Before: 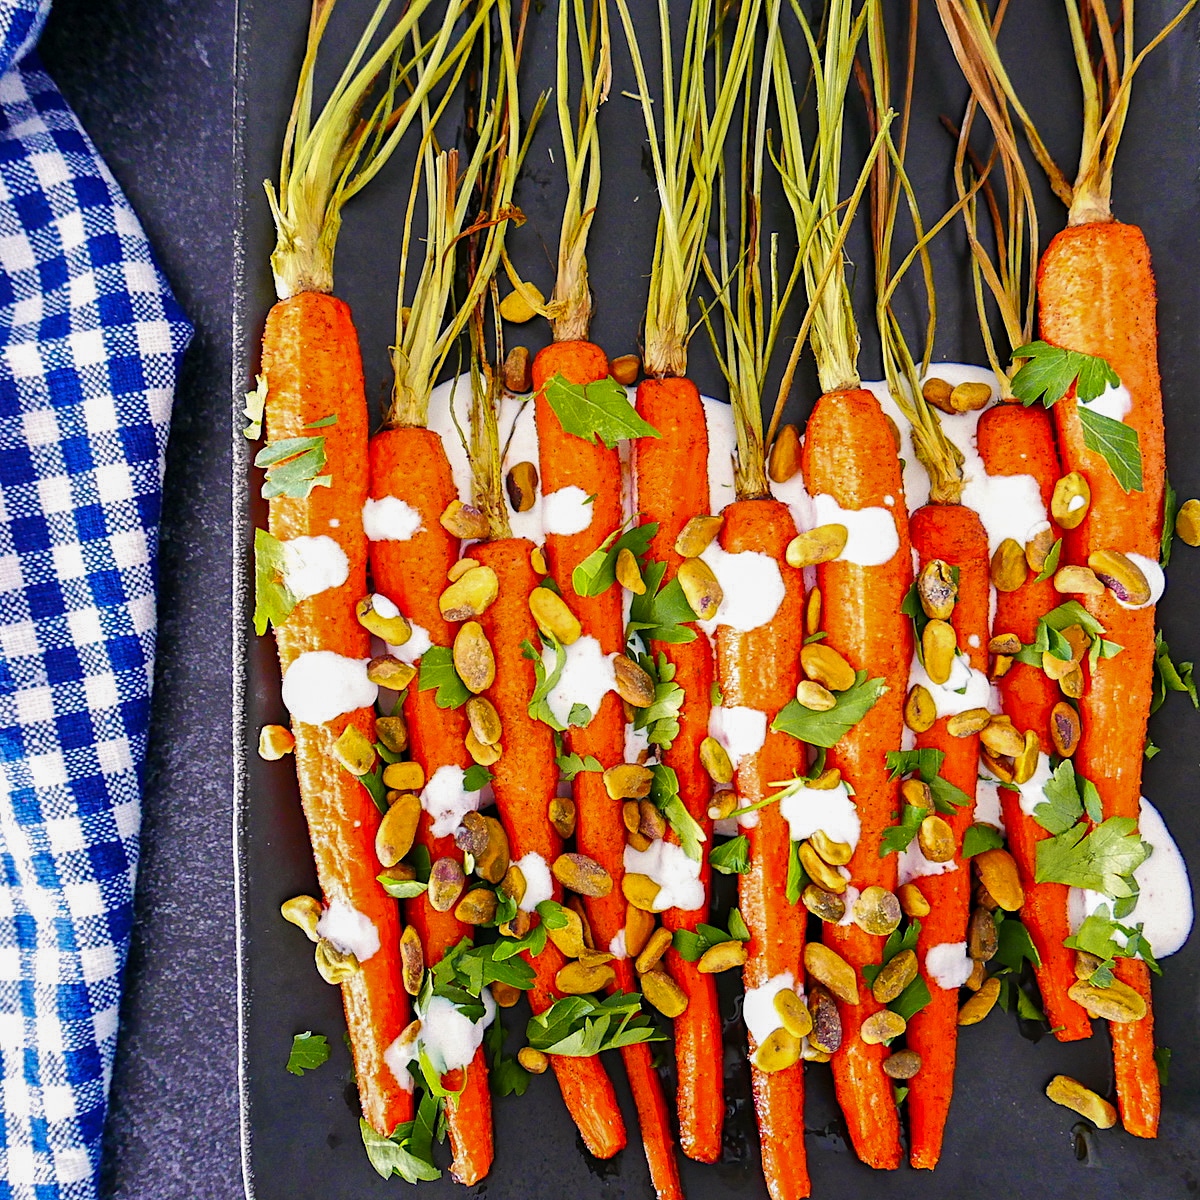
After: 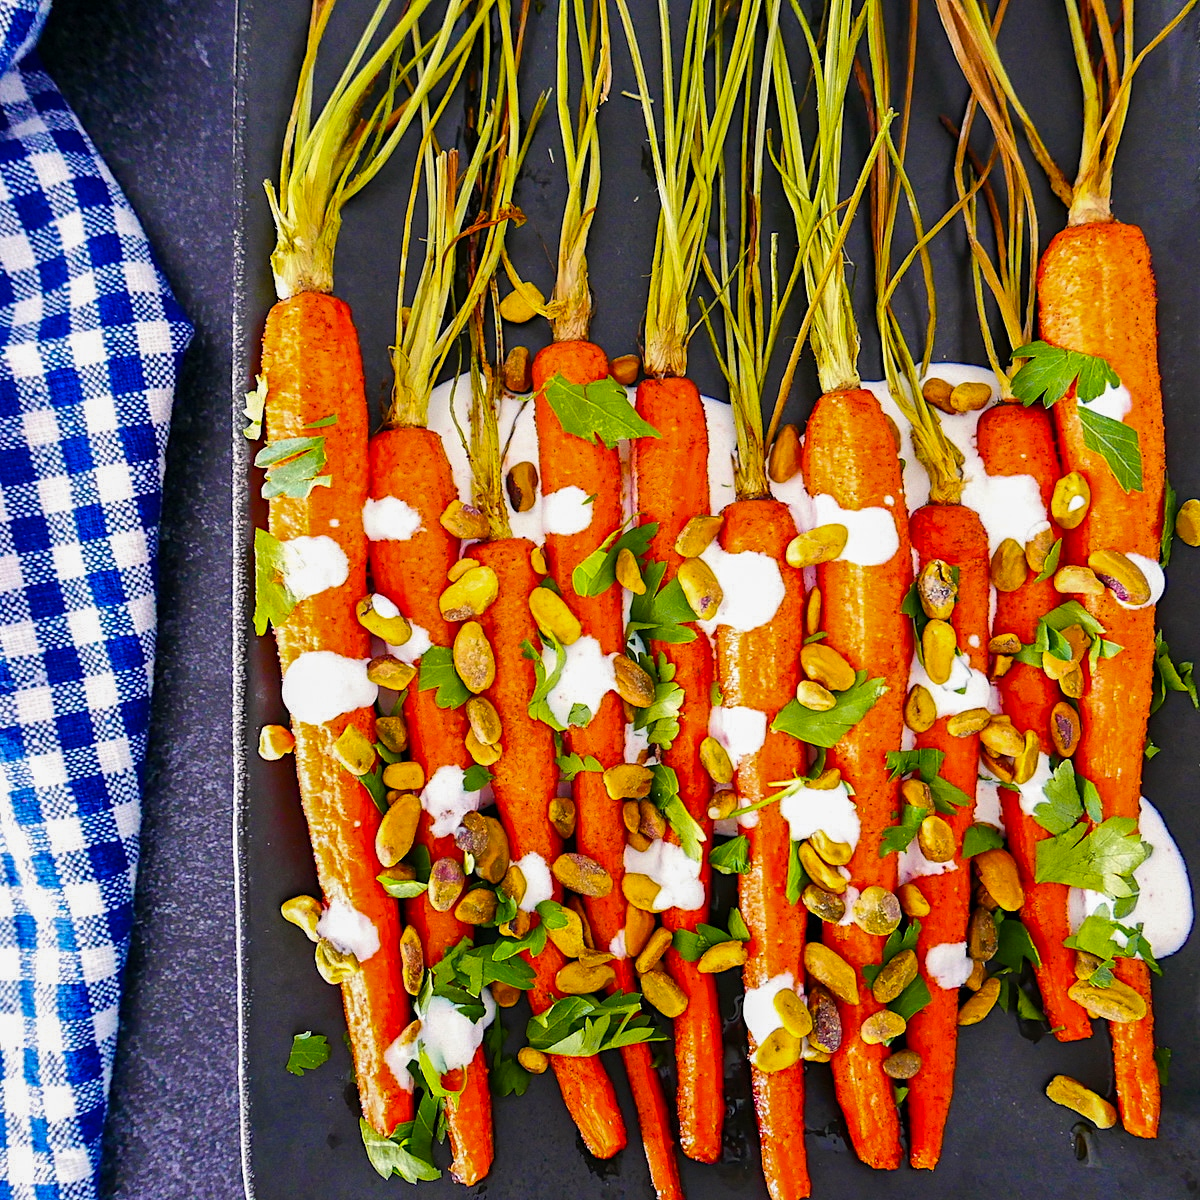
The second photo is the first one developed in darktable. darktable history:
color balance rgb: global offset › hue 170.52°, perceptual saturation grading › global saturation 19.426%
